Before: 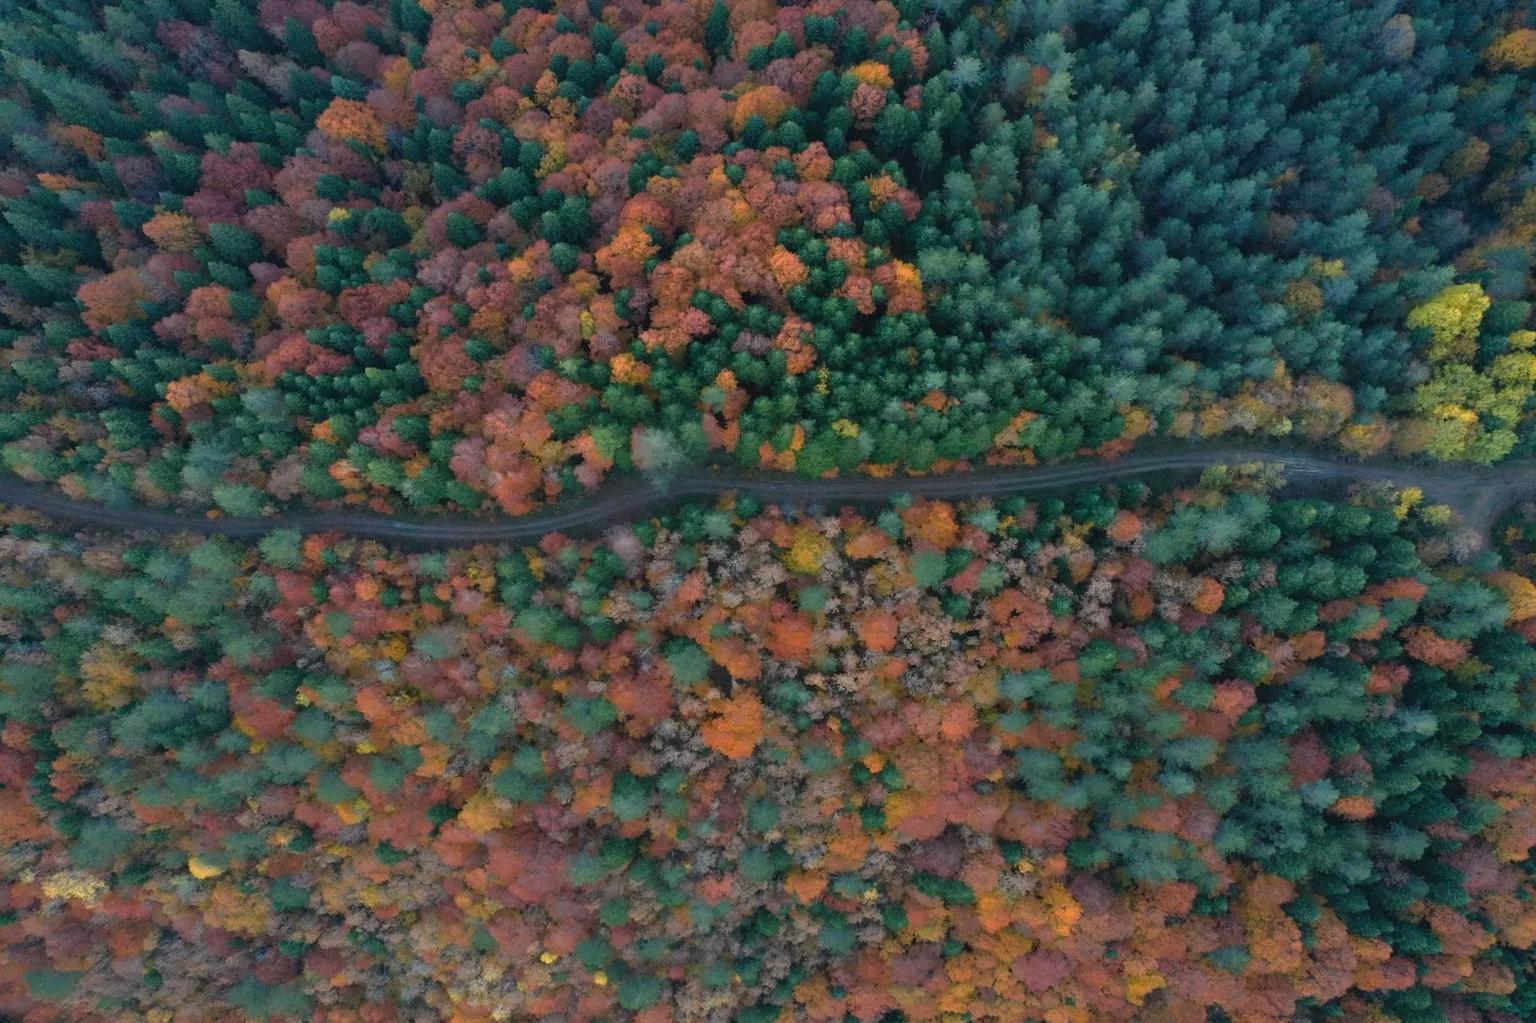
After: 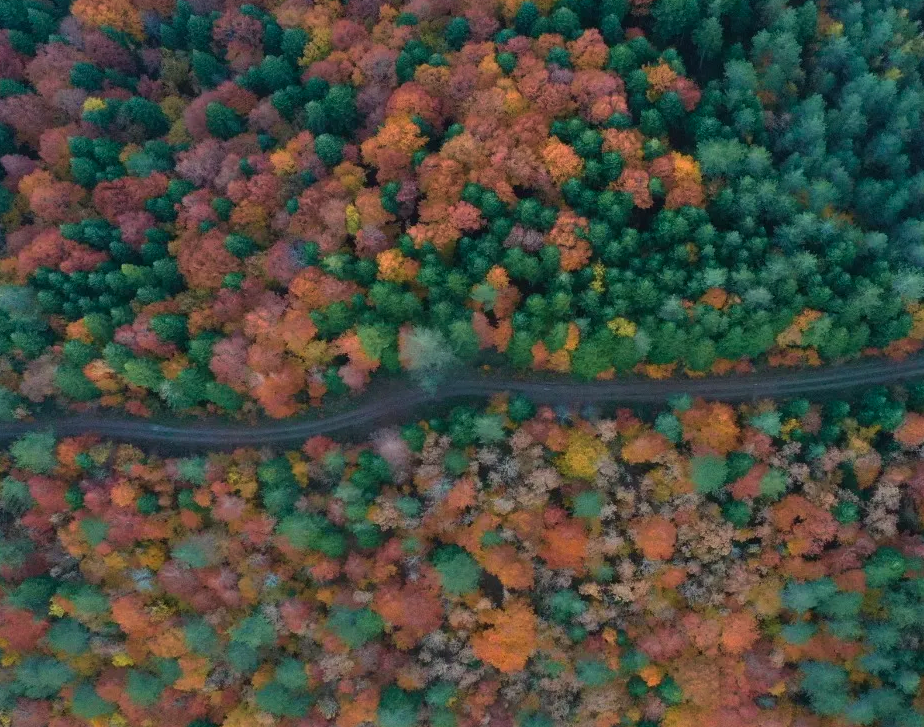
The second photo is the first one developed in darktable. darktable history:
velvia: on, module defaults
crop: left 16.202%, top 11.208%, right 26.045%, bottom 20.557%
